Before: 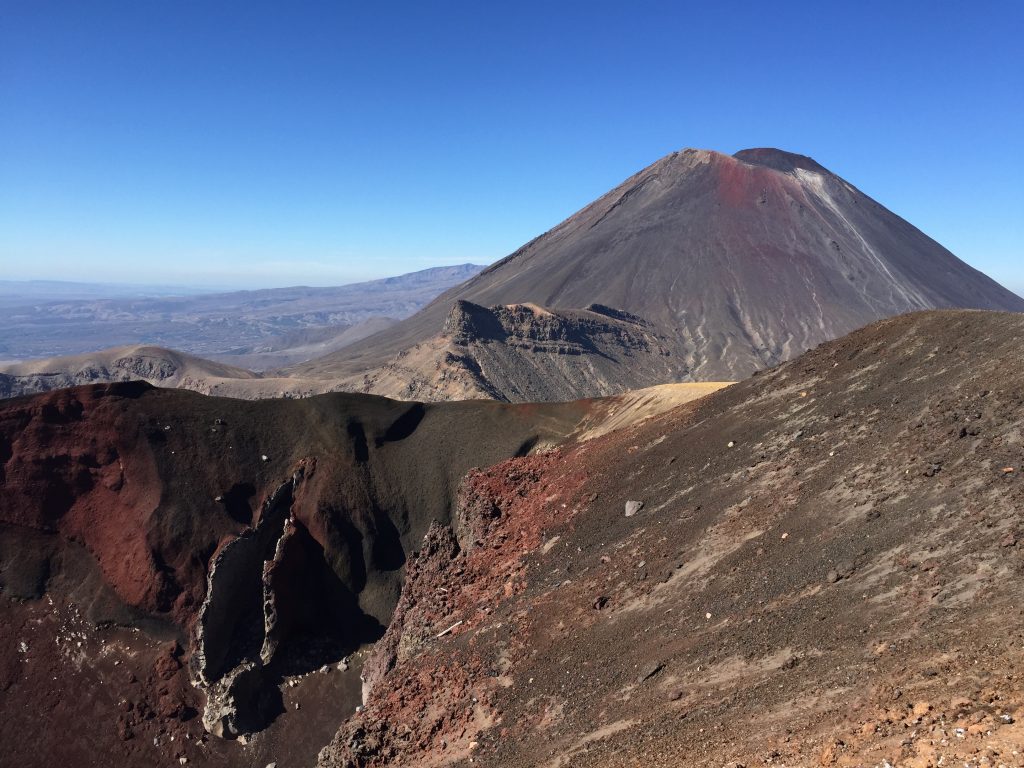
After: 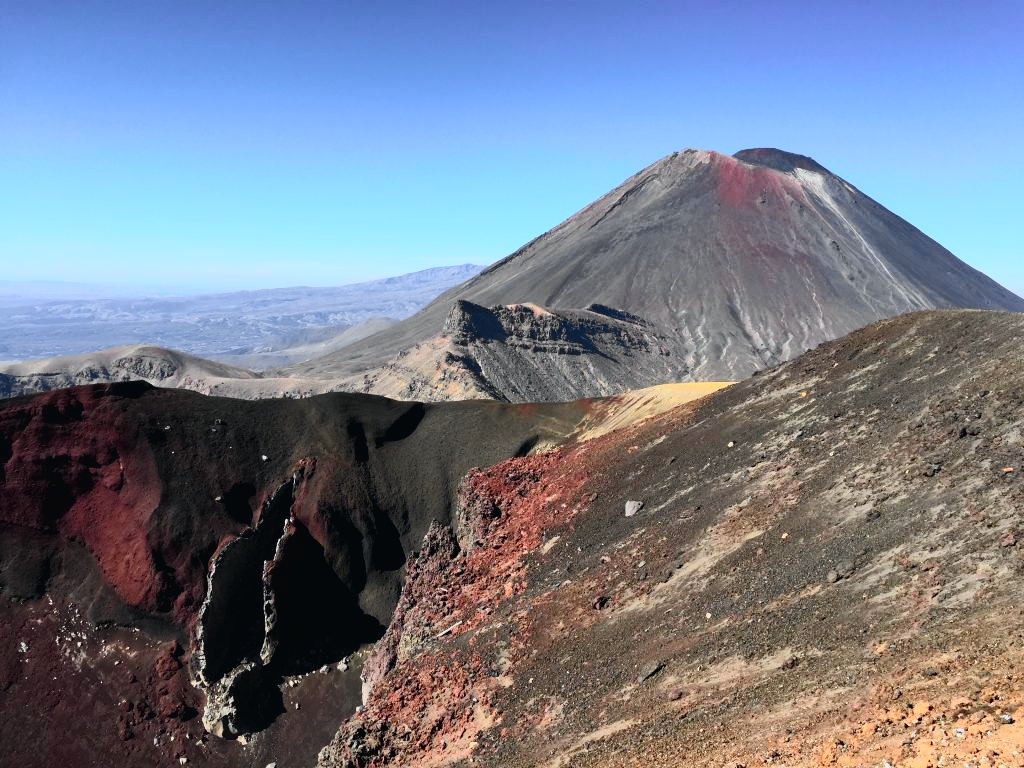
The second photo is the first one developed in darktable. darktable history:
tone curve: curves: ch0 [(0, 0.015) (0.037, 0.022) (0.131, 0.116) (0.316, 0.345) (0.49, 0.615) (0.677, 0.82) (0.813, 0.891) (1, 0.955)]; ch1 [(0, 0) (0.366, 0.367) (0.475, 0.462) (0.494, 0.496) (0.504, 0.497) (0.554, 0.571) (0.618, 0.668) (1, 1)]; ch2 [(0, 0) (0.333, 0.346) (0.375, 0.375) (0.435, 0.424) (0.476, 0.492) (0.502, 0.499) (0.525, 0.522) (0.558, 0.575) (0.614, 0.656) (1, 1)], color space Lab, independent channels, preserve colors none
white balance: red 0.982, blue 1.018
